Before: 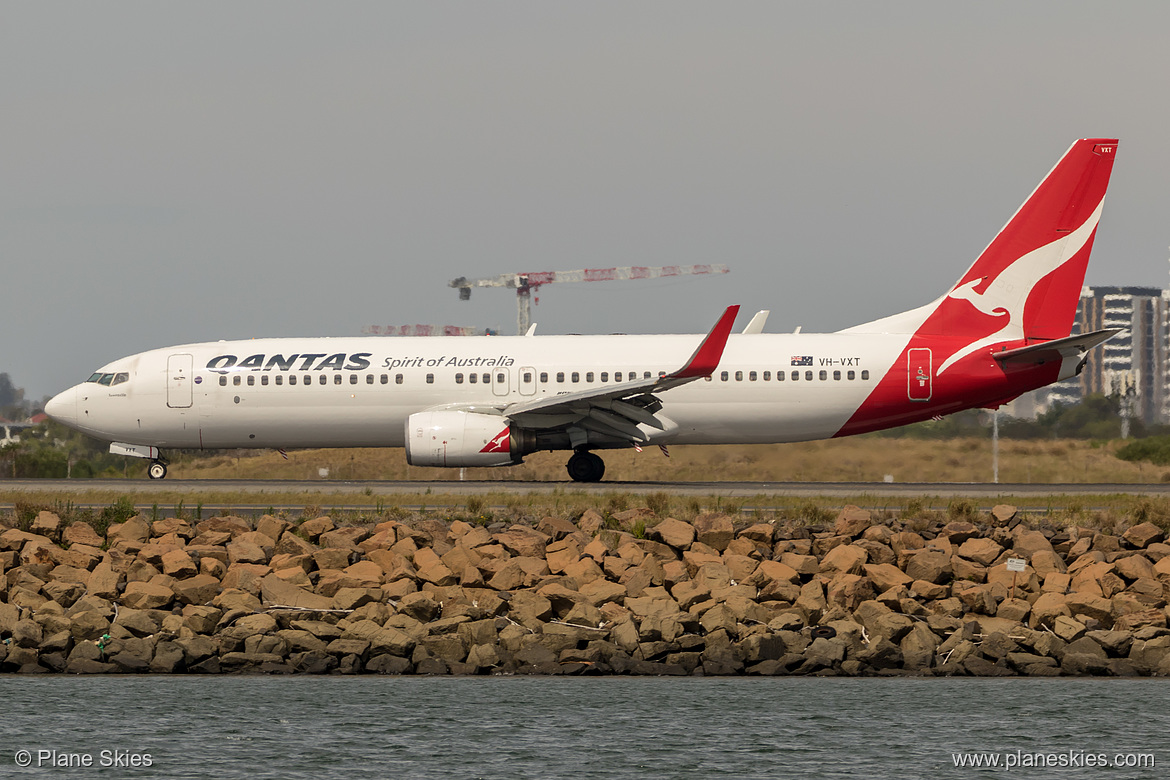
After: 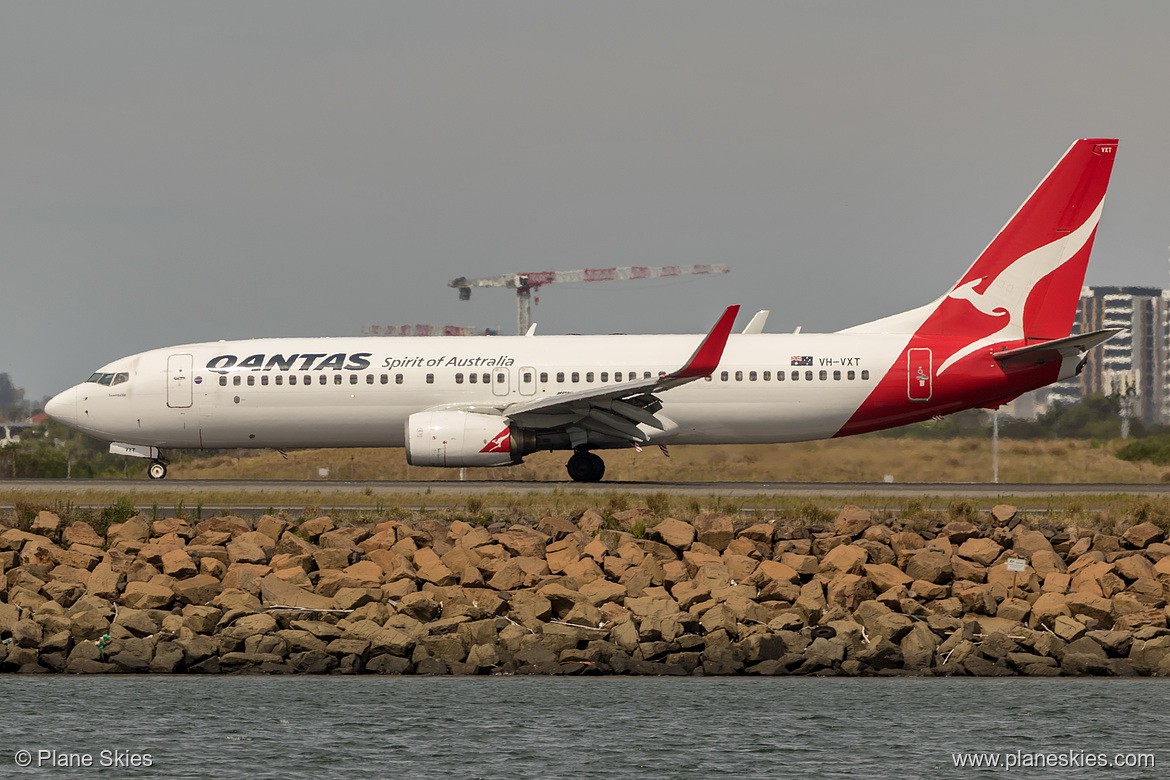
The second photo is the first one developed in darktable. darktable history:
shadows and highlights: shadows 30.58, highlights -62.62, soften with gaussian
